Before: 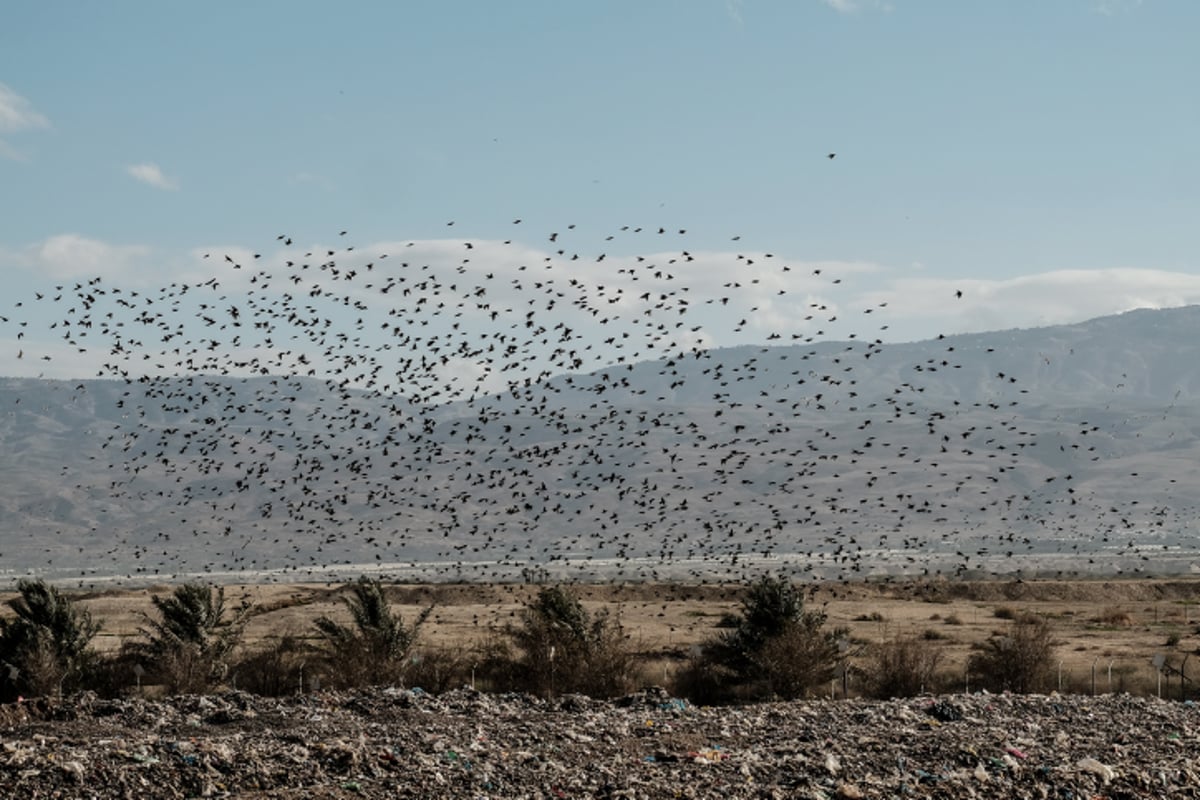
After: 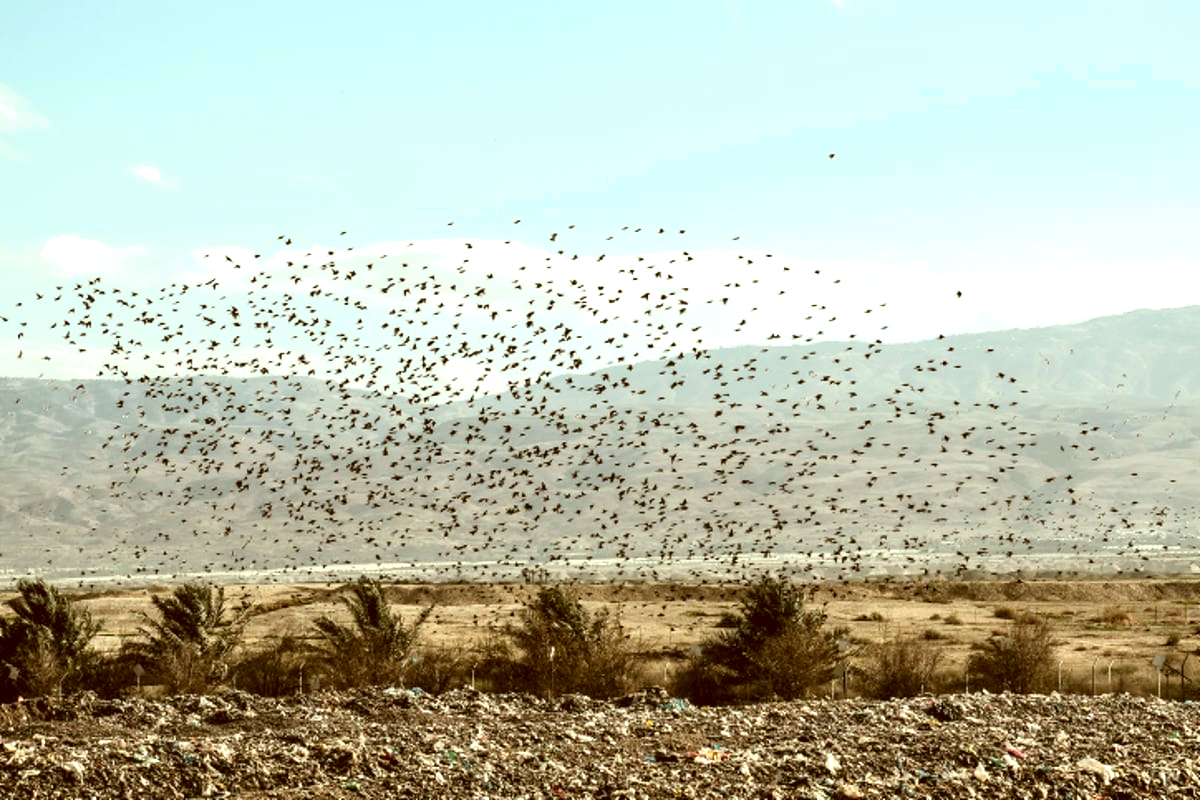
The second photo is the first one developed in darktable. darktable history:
exposure: exposure 1.157 EV, compensate highlight preservation false
color correction: highlights a* -5.36, highlights b* 9.8, shadows a* 9.75, shadows b* 24.41
shadows and highlights: shadows 1.86, highlights 38.21
color balance rgb: linear chroma grading › global chroma 15.504%, perceptual saturation grading › global saturation -12.105%
